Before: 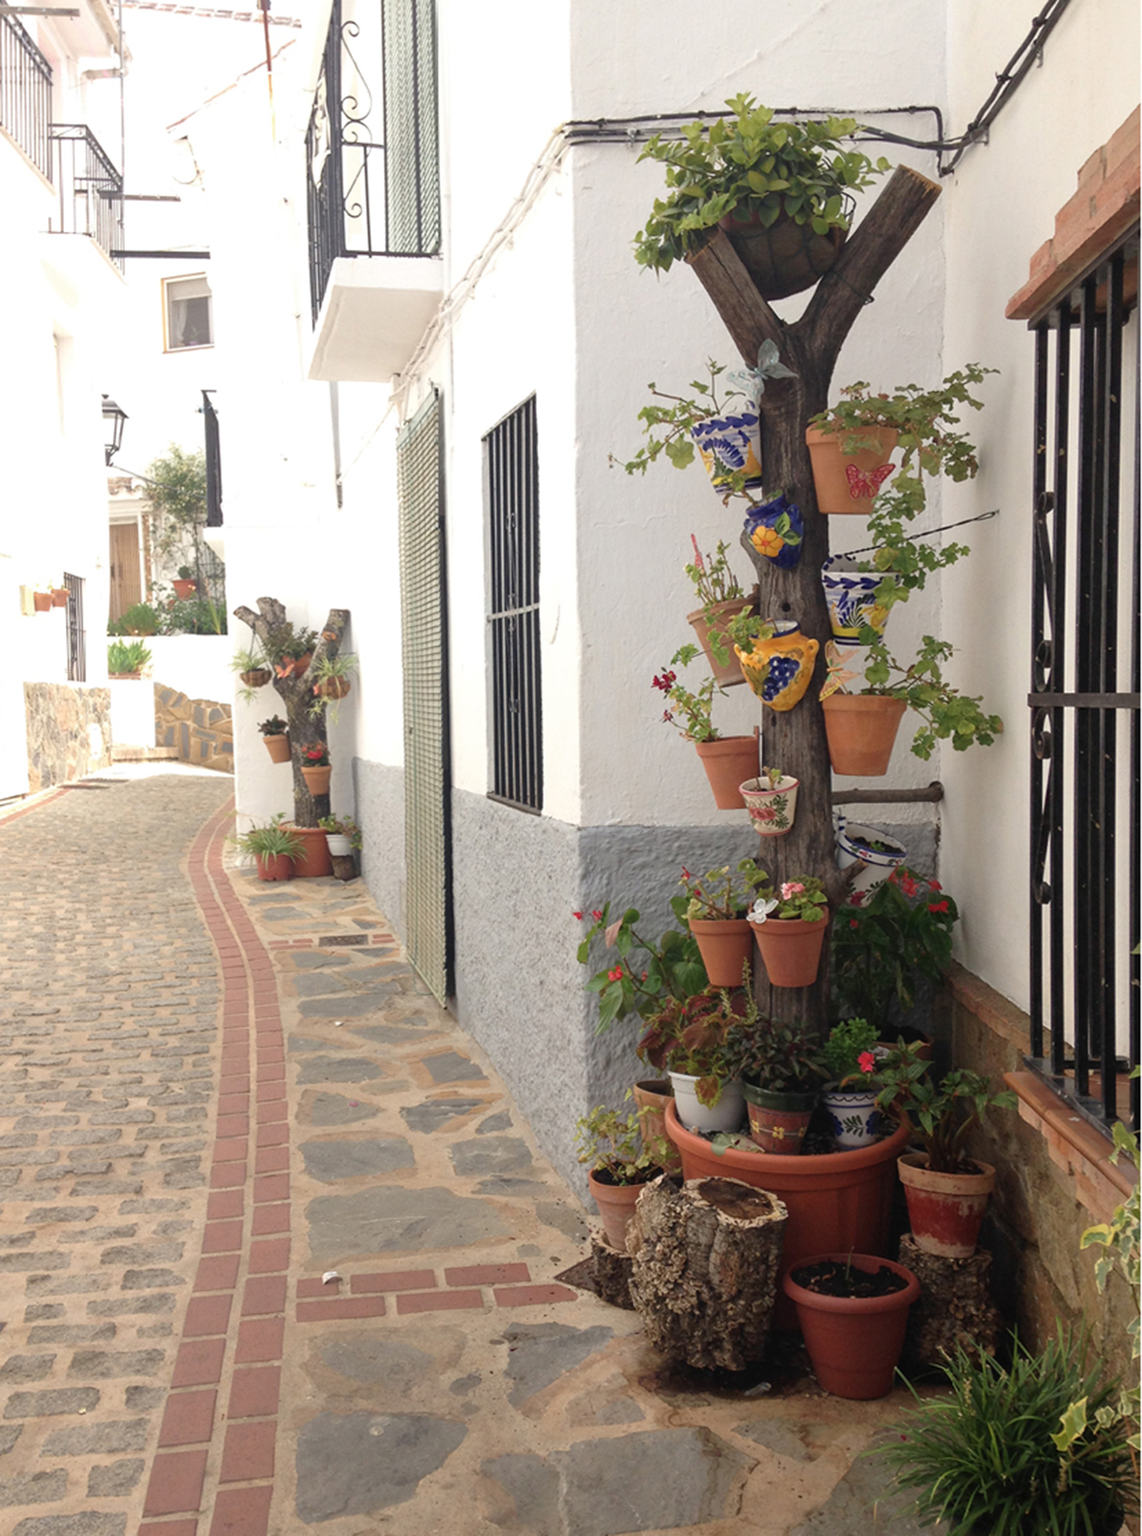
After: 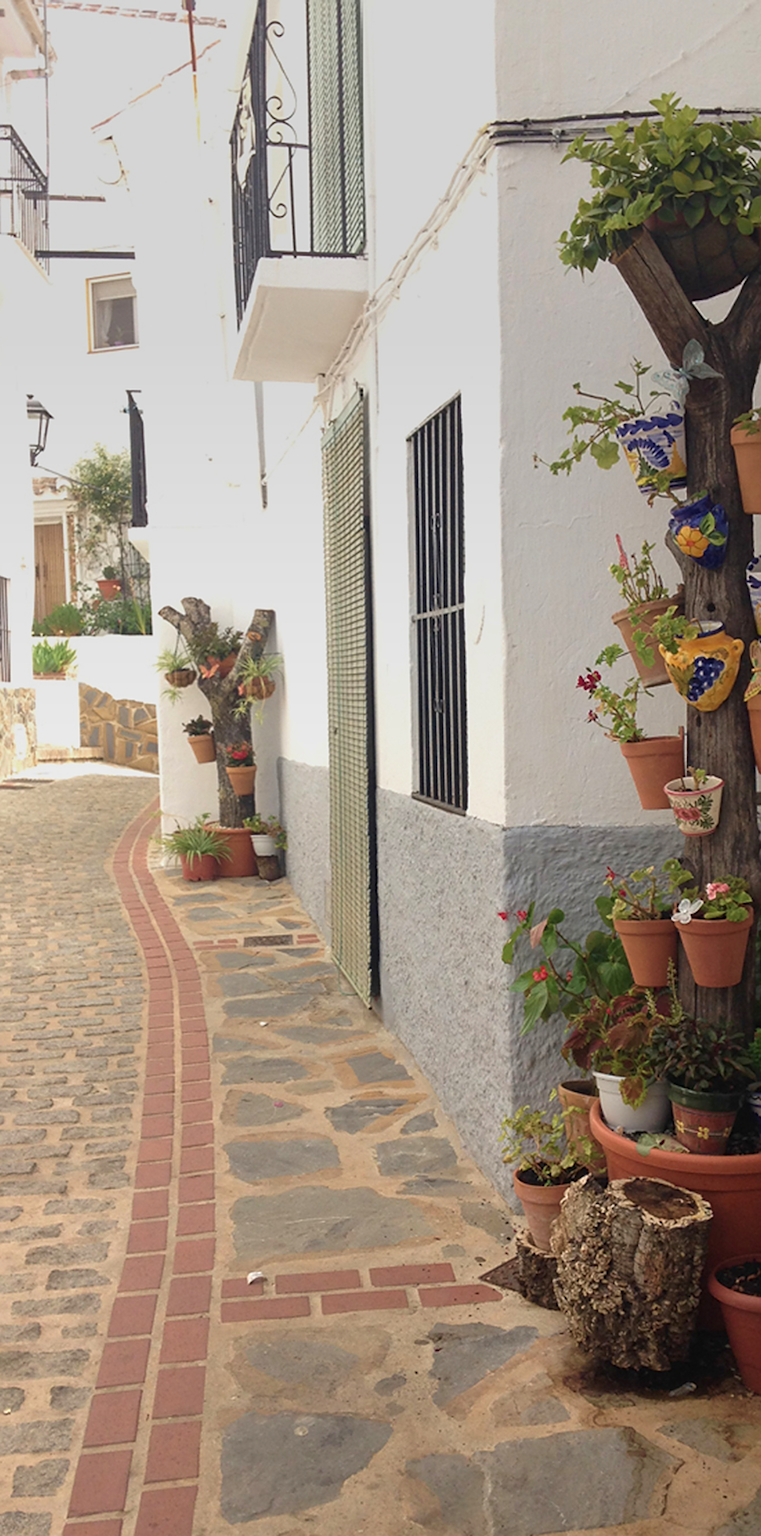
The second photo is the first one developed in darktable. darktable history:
velvia: on, module defaults
sharpen: on, module defaults
graduated density: on, module defaults
crop and rotate: left 6.617%, right 26.717%
